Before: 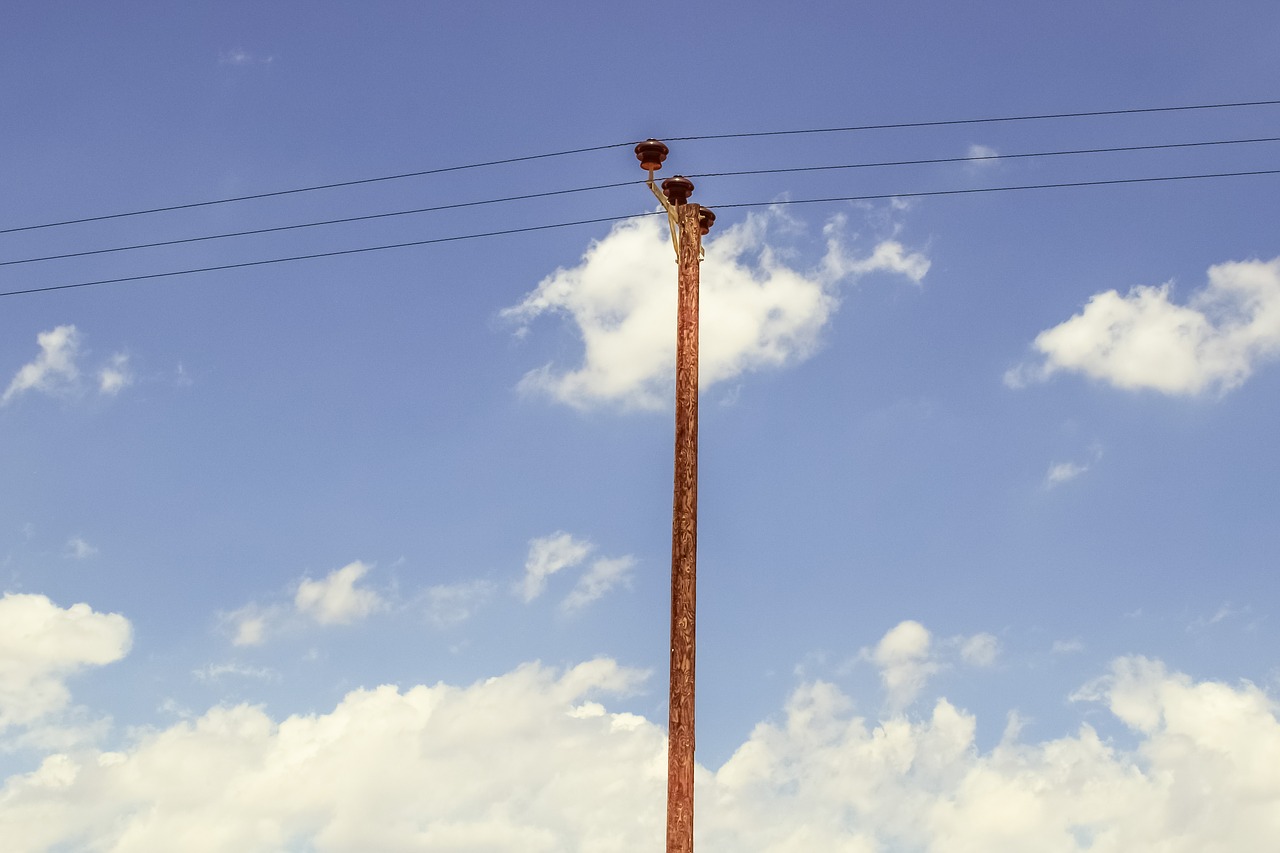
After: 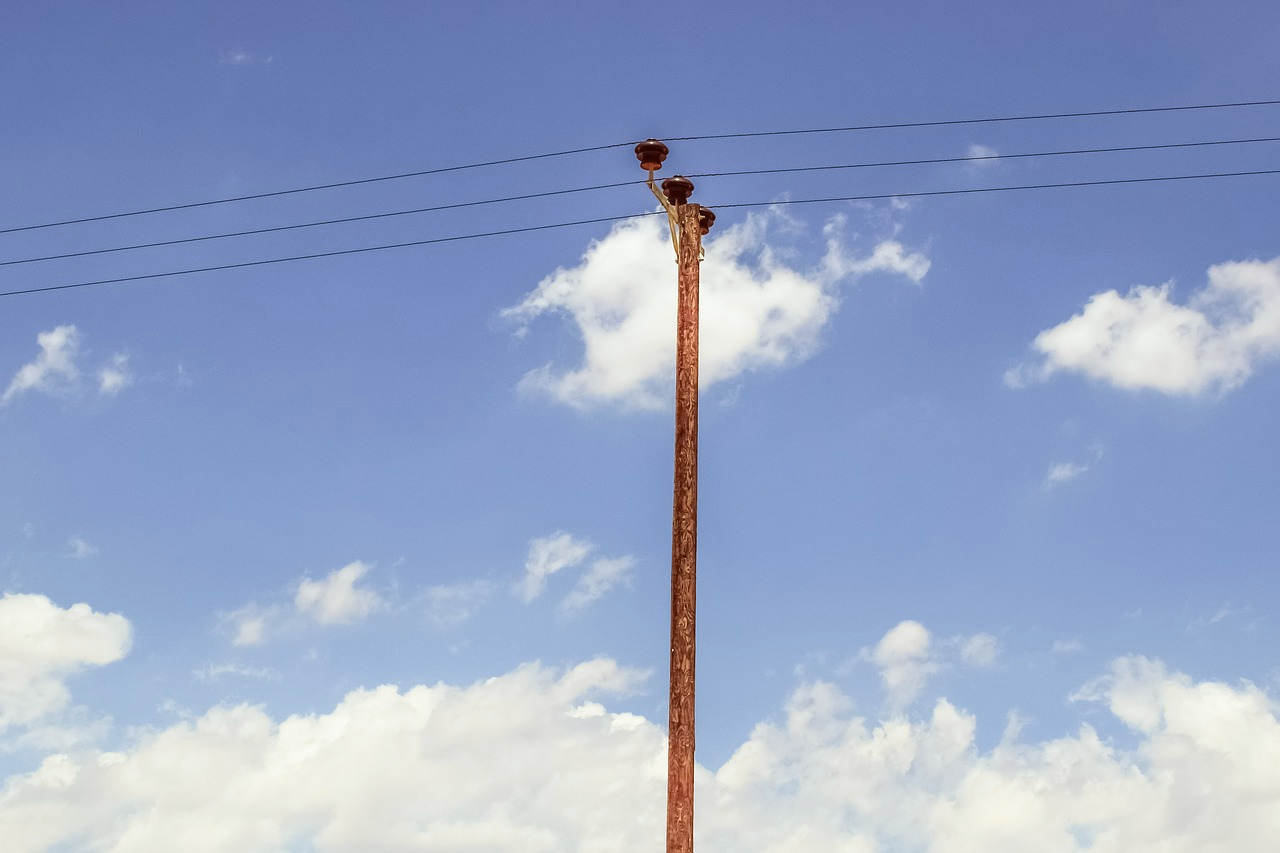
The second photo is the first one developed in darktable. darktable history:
color correction: highlights a* -0.157, highlights b* -5.54, shadows a* -0.139, shadows b* -0.075
